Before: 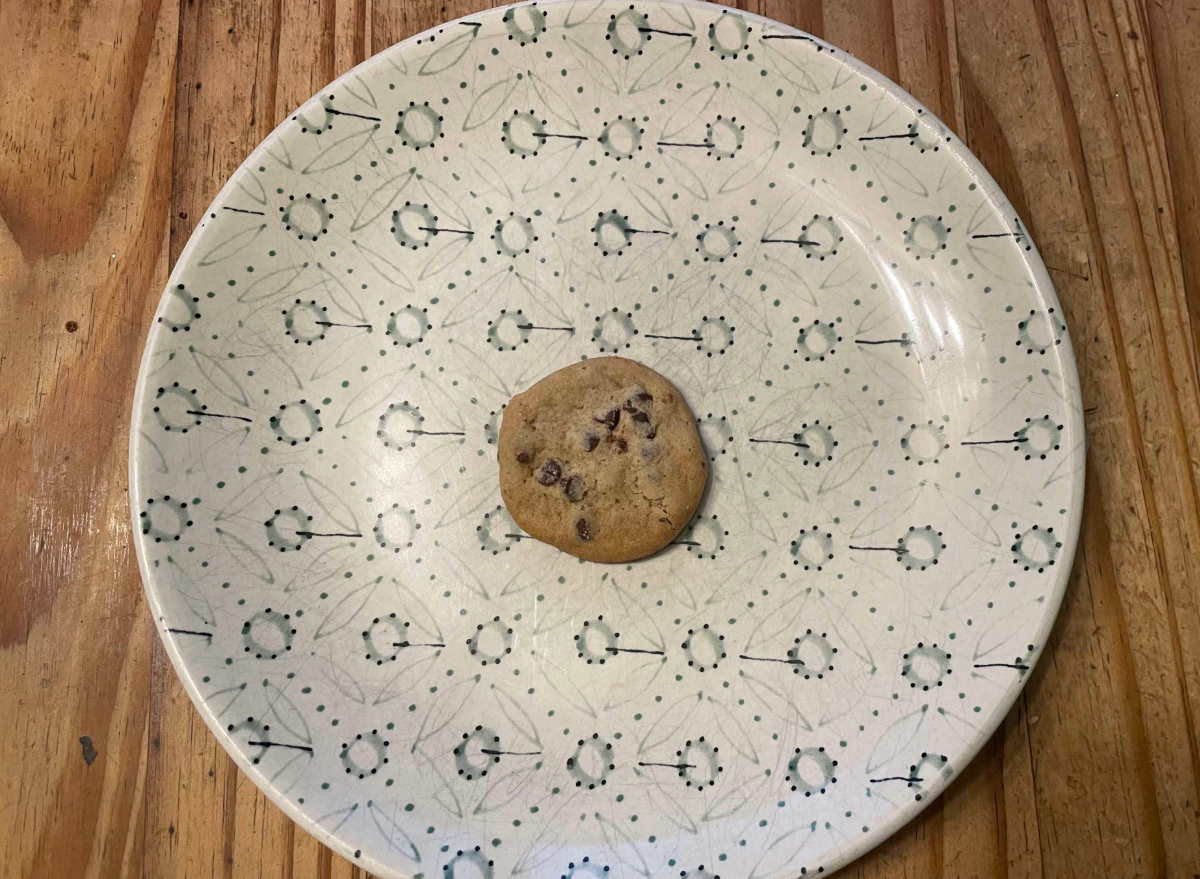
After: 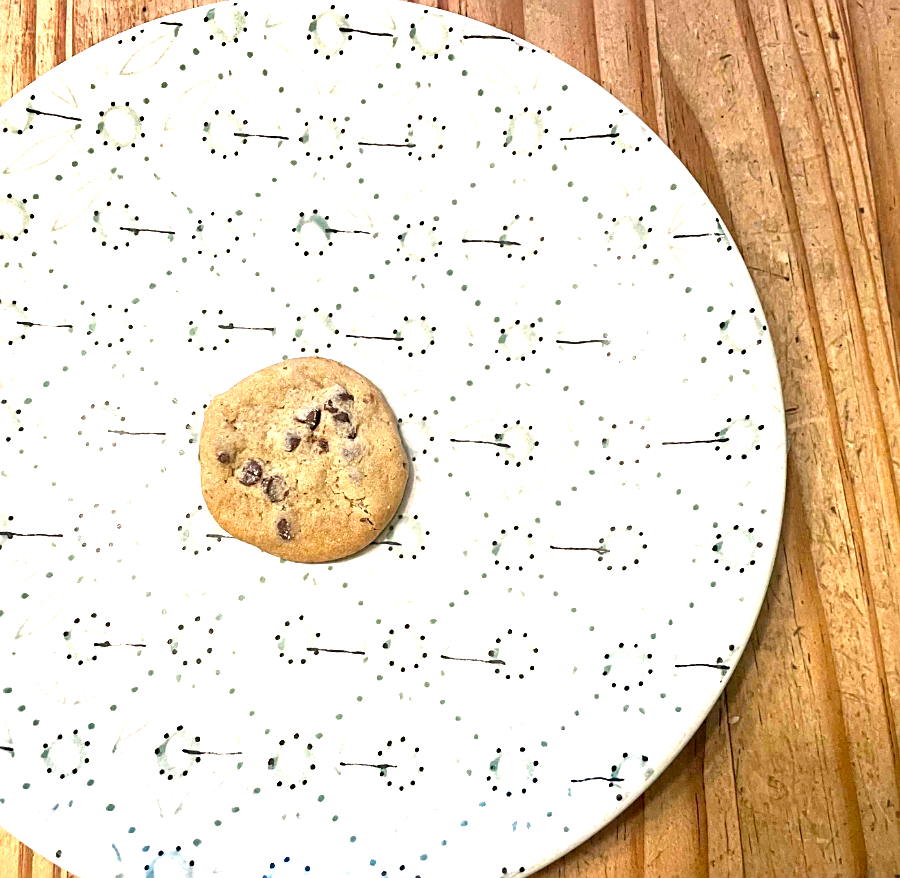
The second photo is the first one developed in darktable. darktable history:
exposure: black level correction 0.001, exposure 1.846 EV, compensate highlight preservation false
sharpen: on, module defaults
crop and rotate: left 24.985%
